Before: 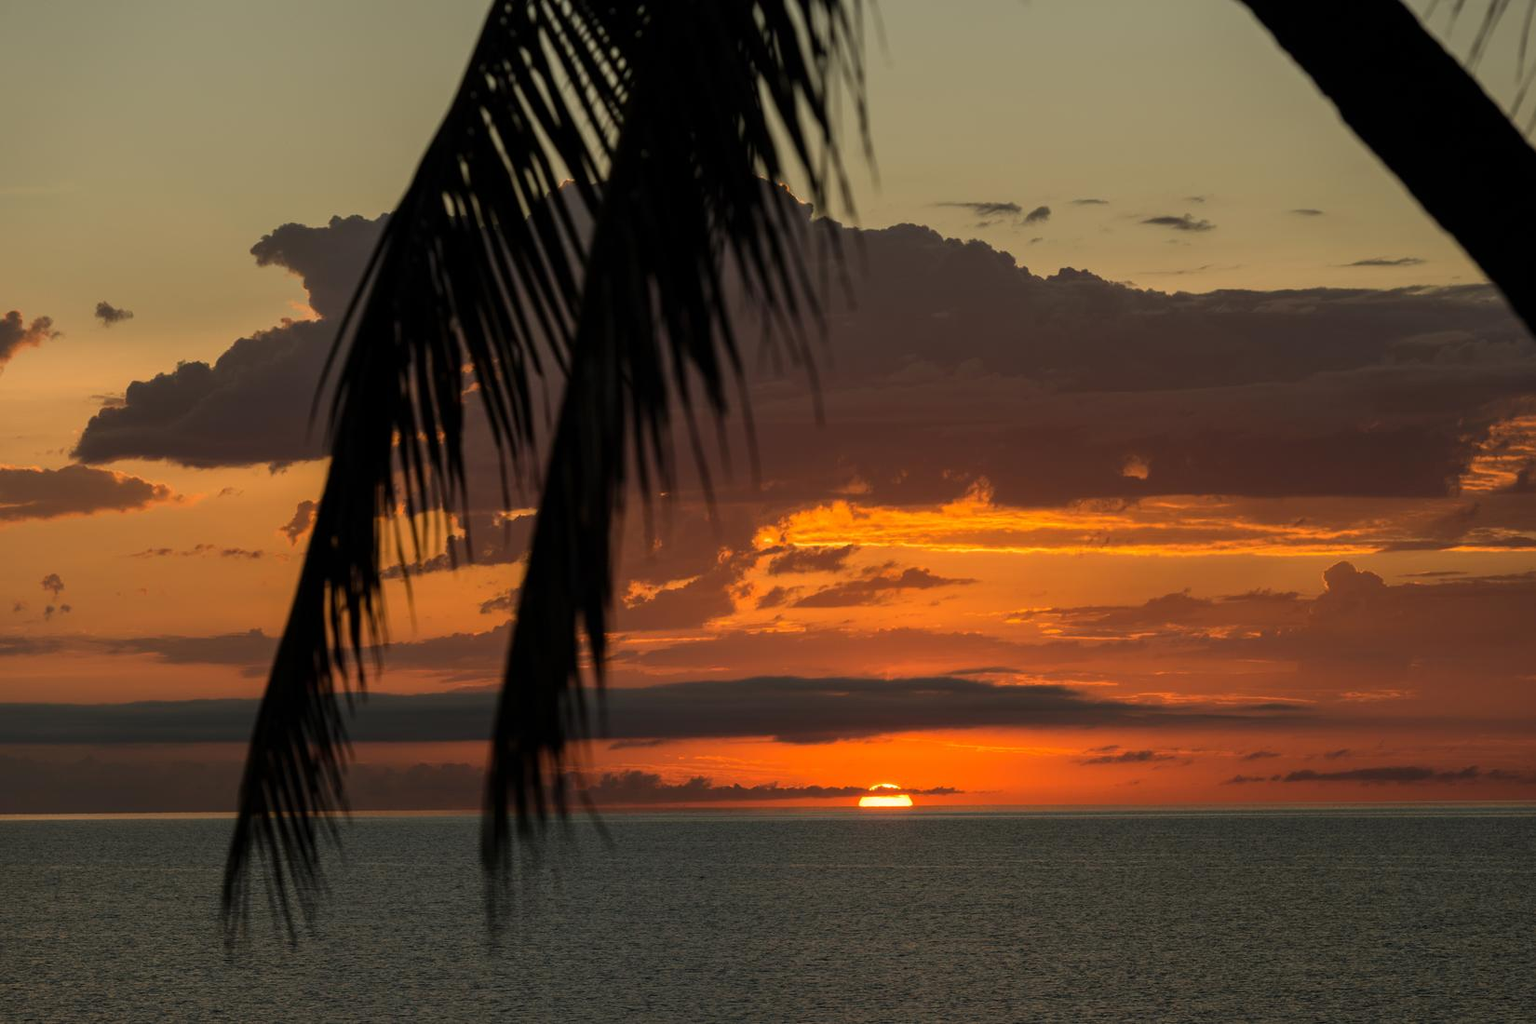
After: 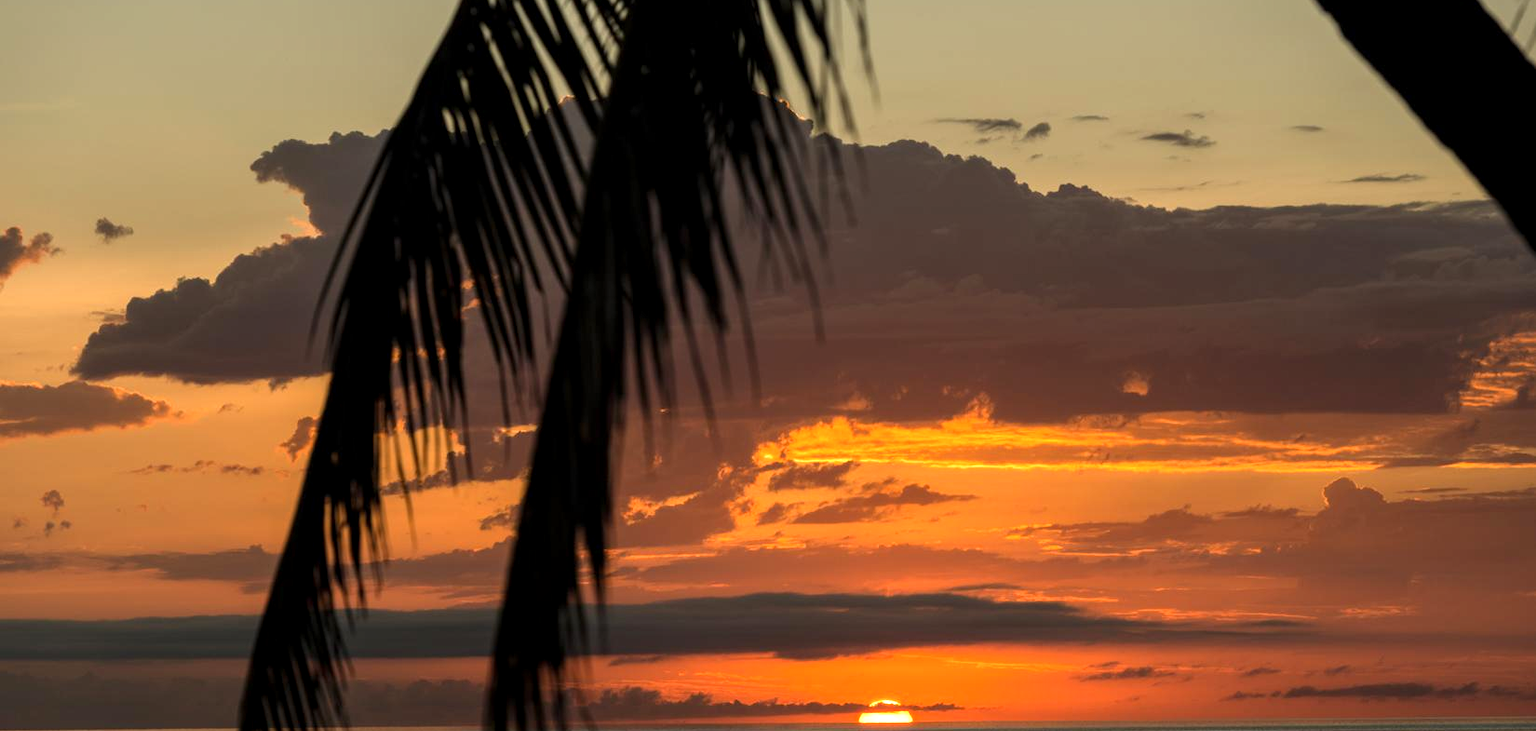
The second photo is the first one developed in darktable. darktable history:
exposure: black level correction 0, exposure 0.499 EV, compensate highlight preservation false
crop and rotate: top 8.23%, bottom 20.297%
local contrast: highlights 106%, shadows 102%, detail 119%, midtone range 0.2
